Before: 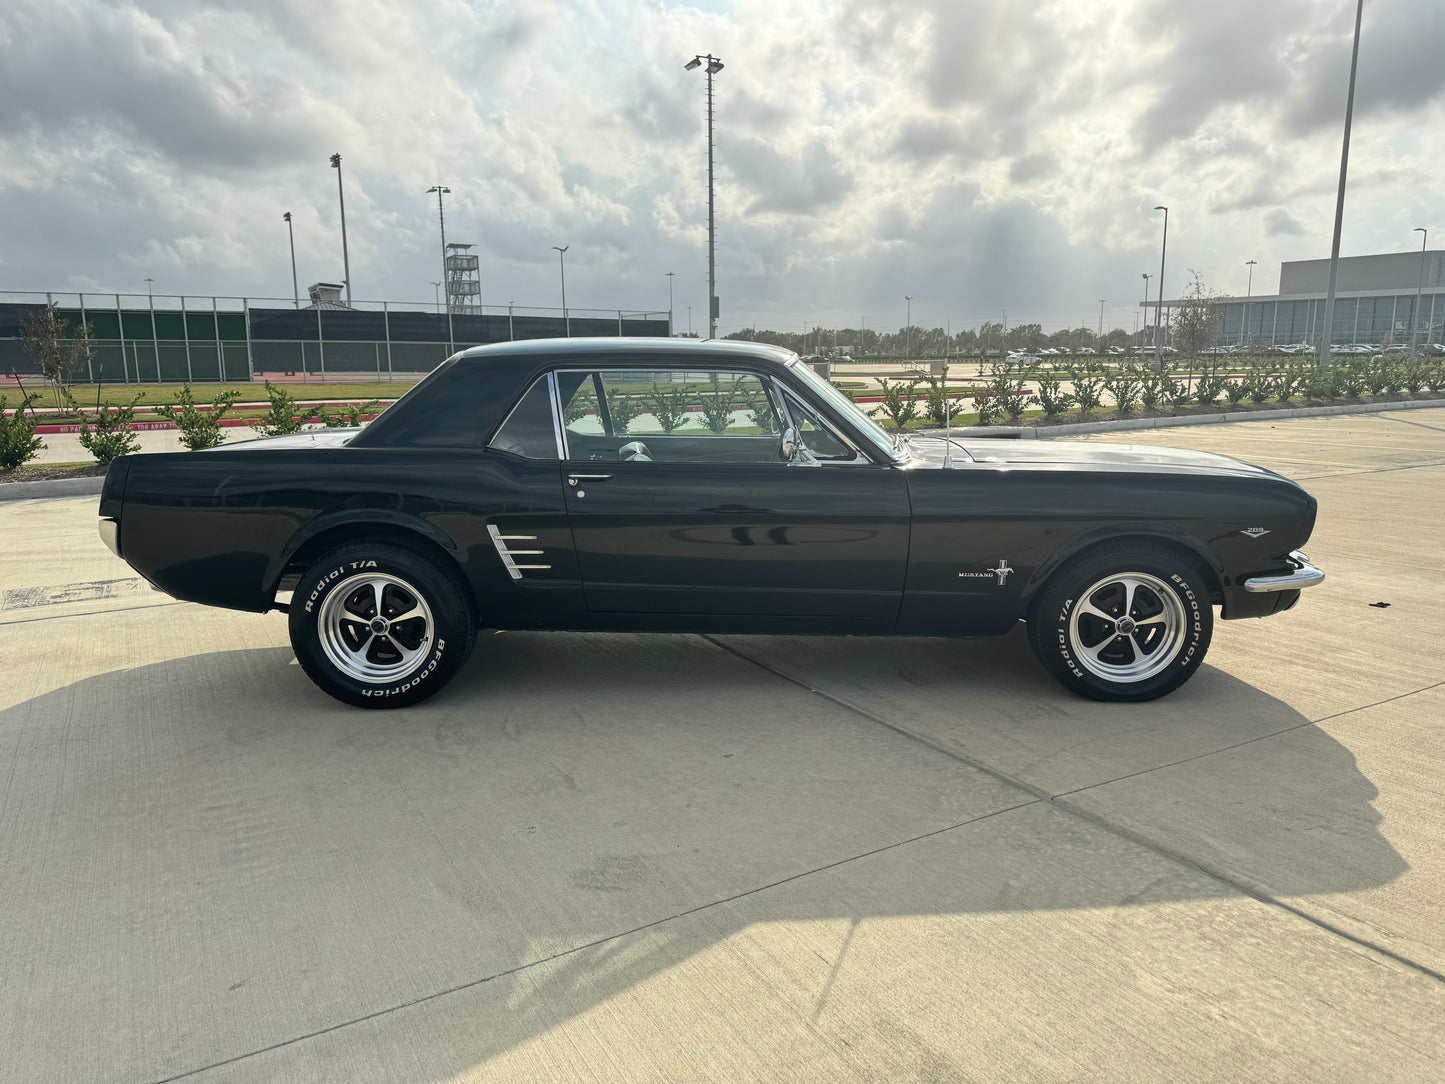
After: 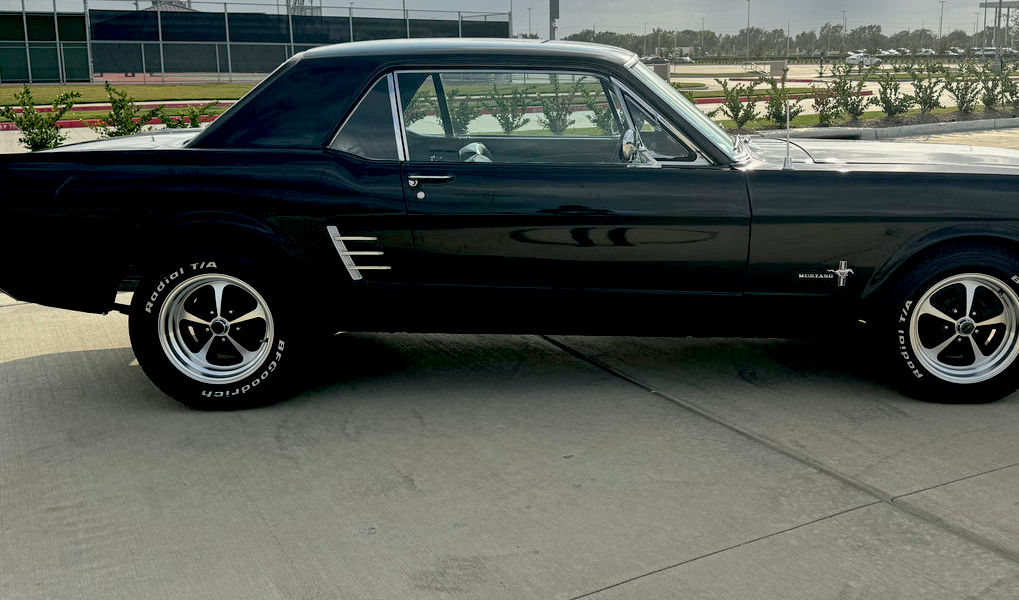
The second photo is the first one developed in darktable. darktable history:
exposure: black level correction 0.029, exposure -0.073 EV, compensate highlight preservation false
crop: left 11.123%, top 27.61%, right 18.3%, bottom 17.034%
